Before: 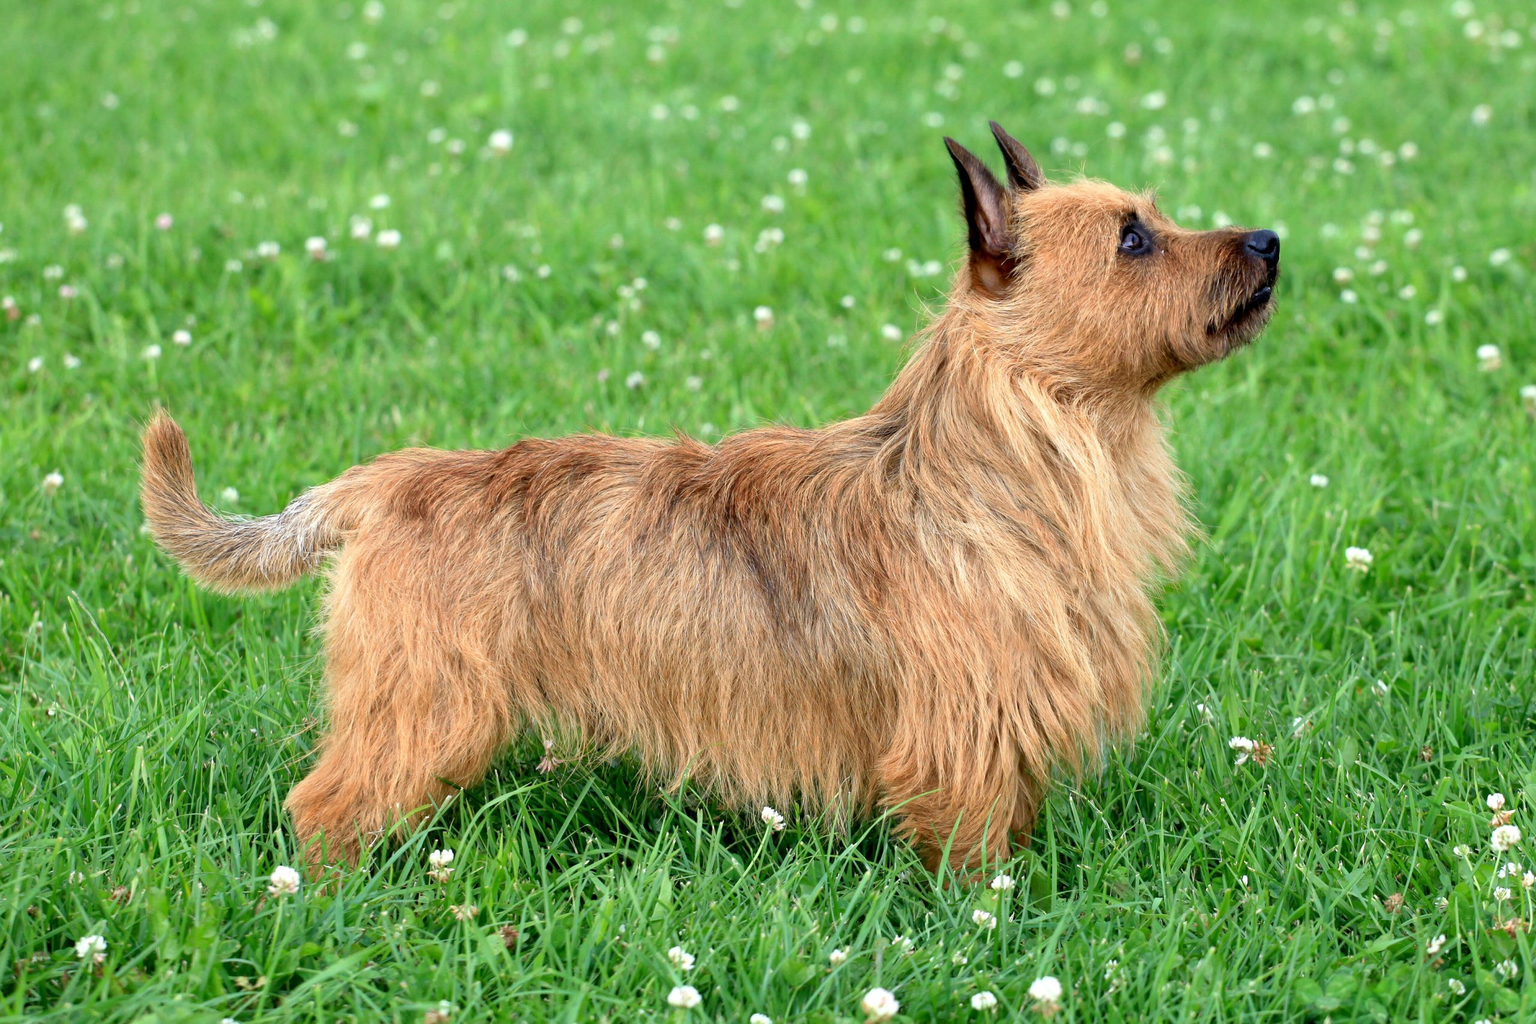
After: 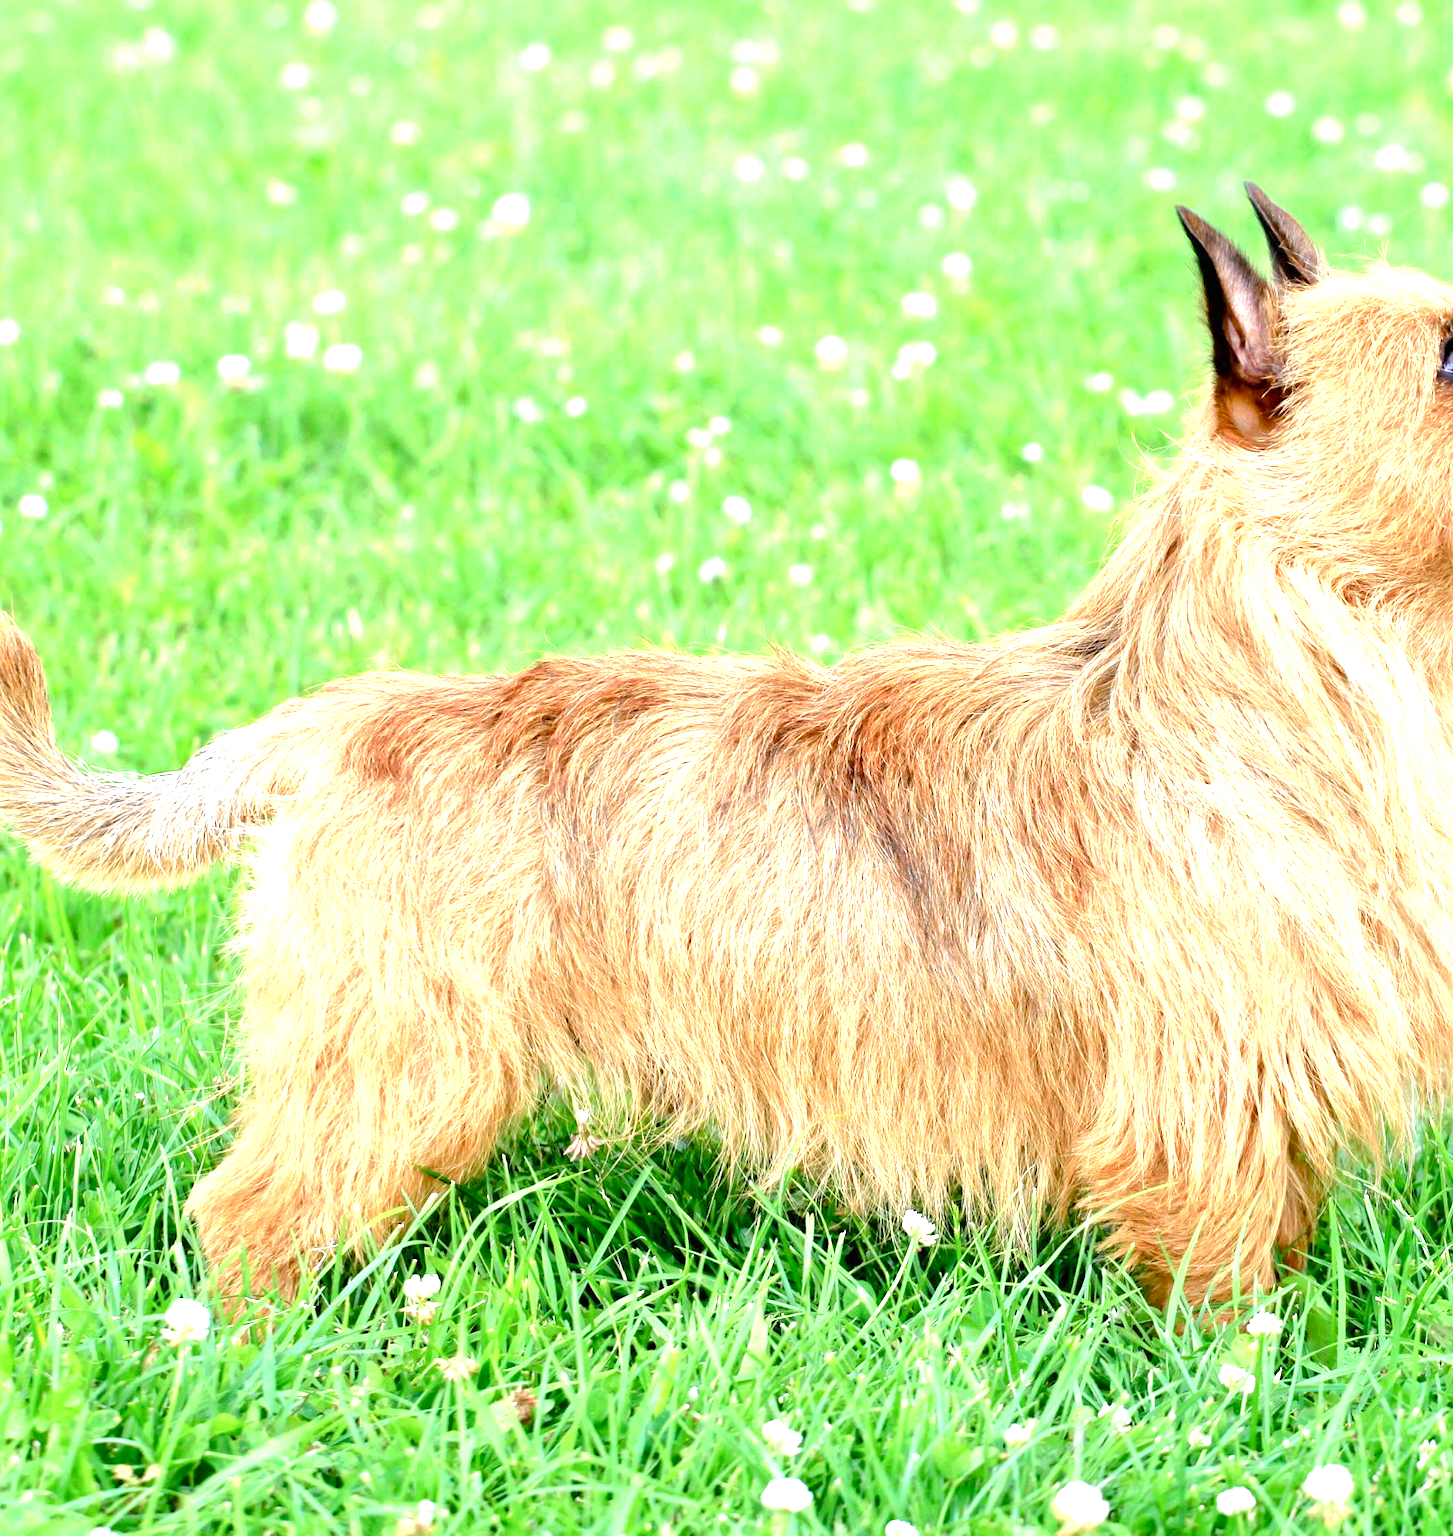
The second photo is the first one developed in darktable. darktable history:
crop: left 10.466%, right 26.475%
exposure: black level correction 0, exposure 1.096 EV, compensate highlight preservation false
tone equalizer: -8 EV 1.04 EV, -7 EV 0.962 EV, -6 EV 1.04 EV, -5 EV 0.963 EV, -4 EV 1.02 EV, -3 EV 0.726 EV, -2 EV 0.516 EV, -1 EV 0.239 EV, edges refinement/feathering 500, mask exposure compensation -1.57 EV, preserve details no
color balance rgb: shadows lift › chroma 0.996%, shadows lift › hue 110.89°, power › luminance -14.76%, perceptual saturation grading › global saturation 9.447%, perceptual saturation grading › highlights -13.434%, perceptual saturation grading › mid-tones 14.651%, perceptual saturation grading › shadows 22.924%
